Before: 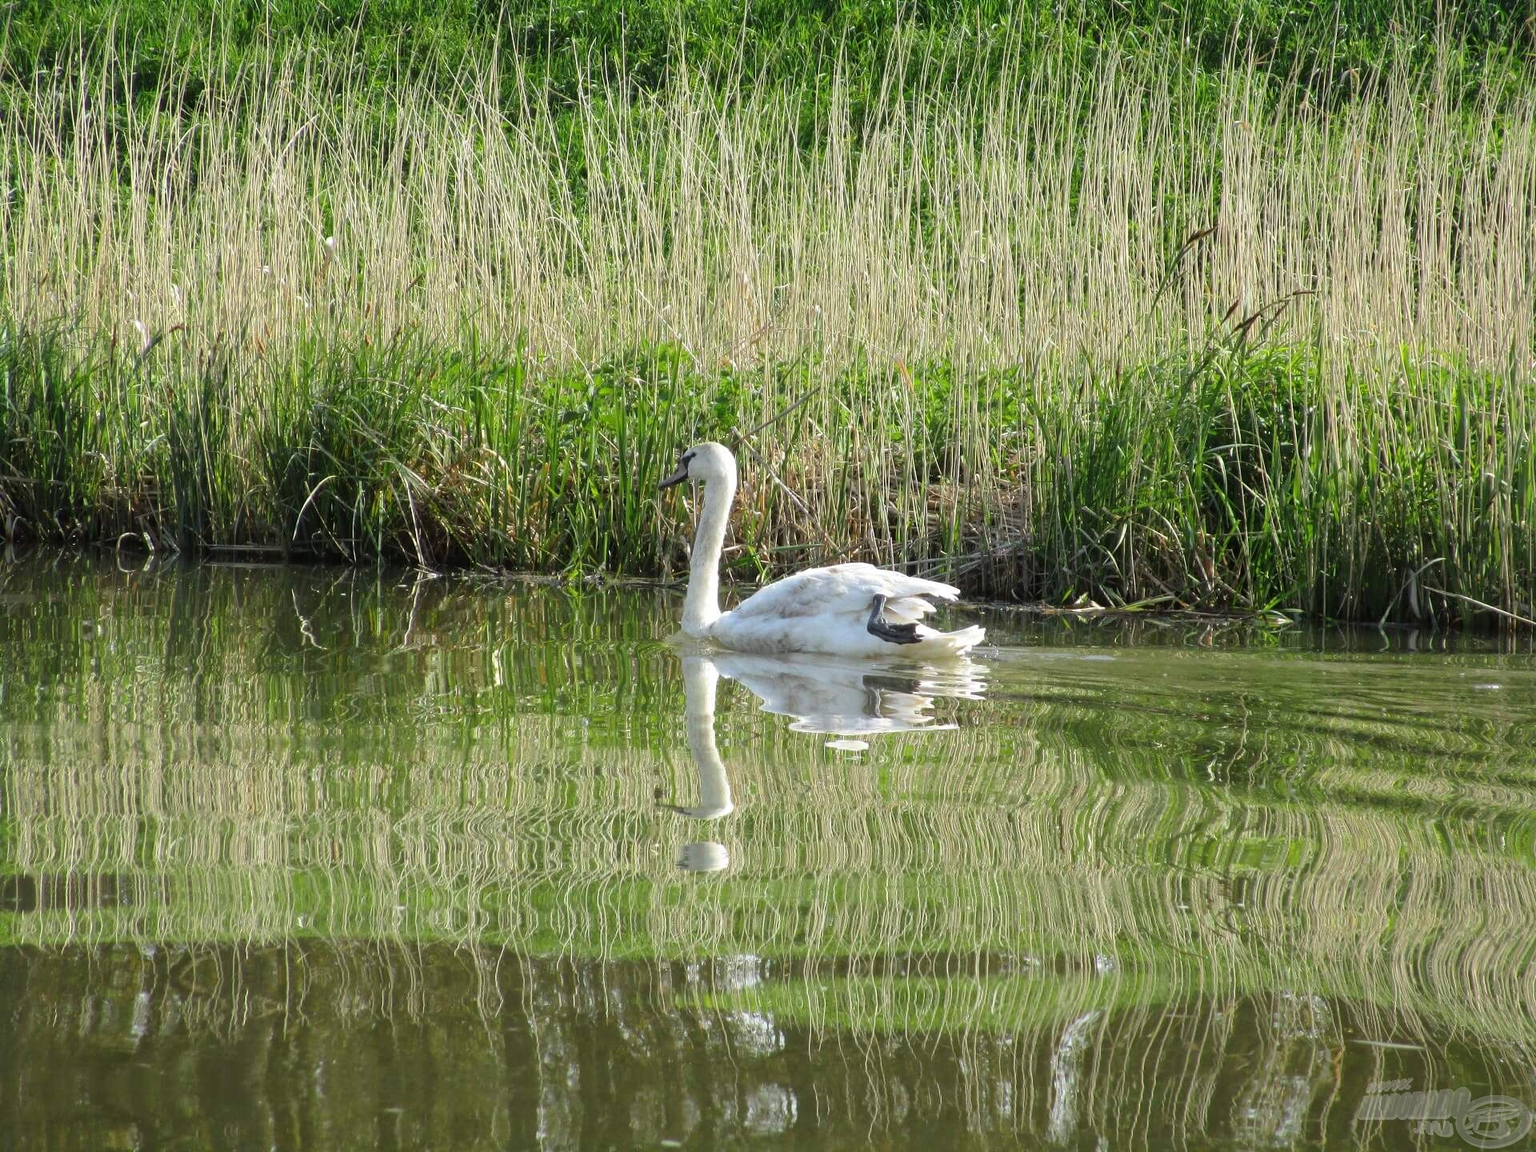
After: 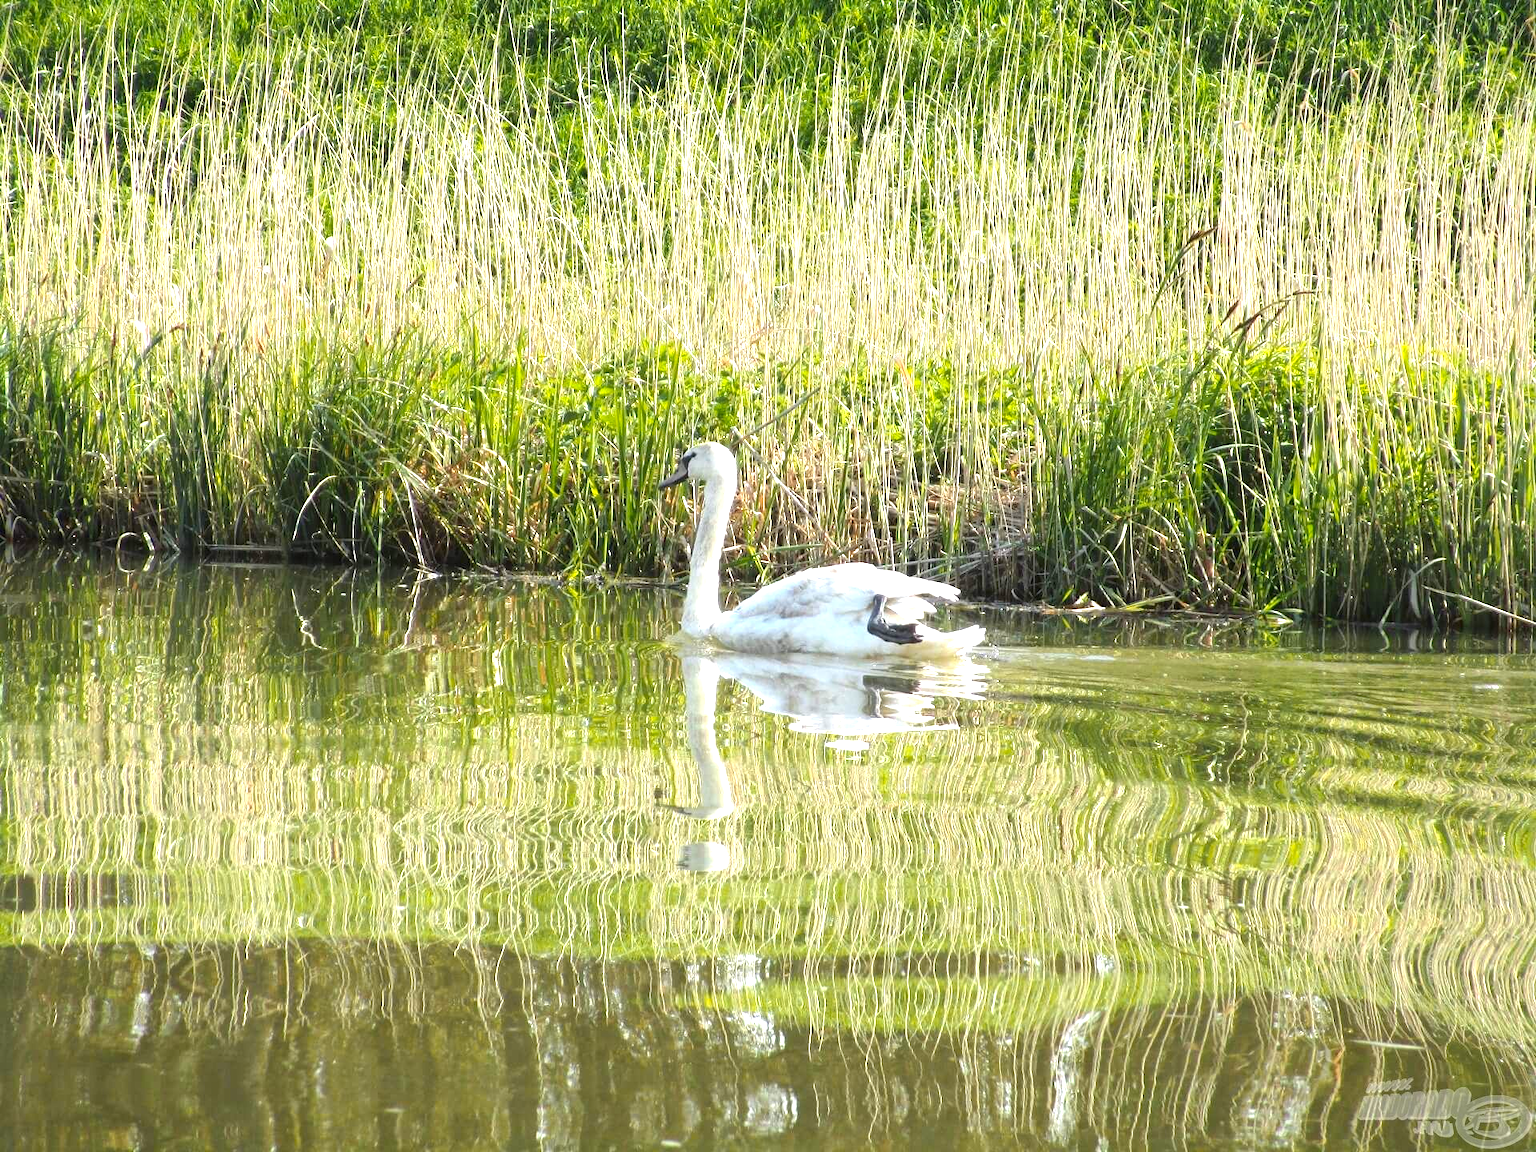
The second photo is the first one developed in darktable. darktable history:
color zones: curves: ch1 [(0.239, 0.552) (0.75, 0.5)]; ch2 [(0.25, 0.462) (0.749, 0.457)]
exposure: black level correction 0, exposure 1.095 EV, compensate highlight preservation false
